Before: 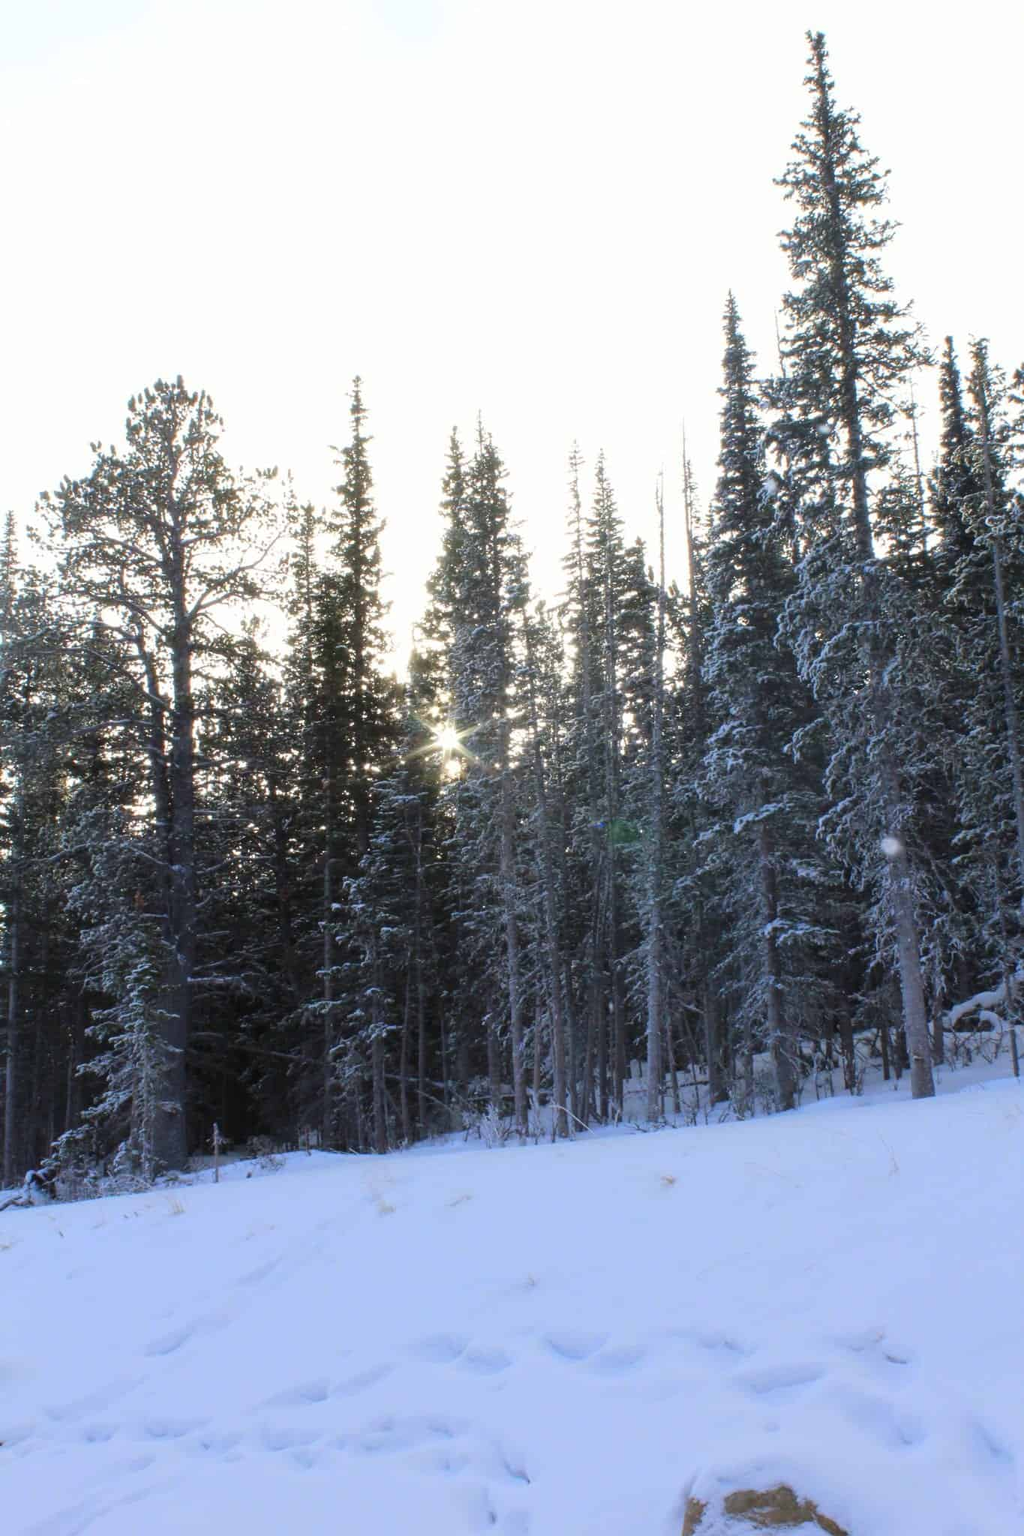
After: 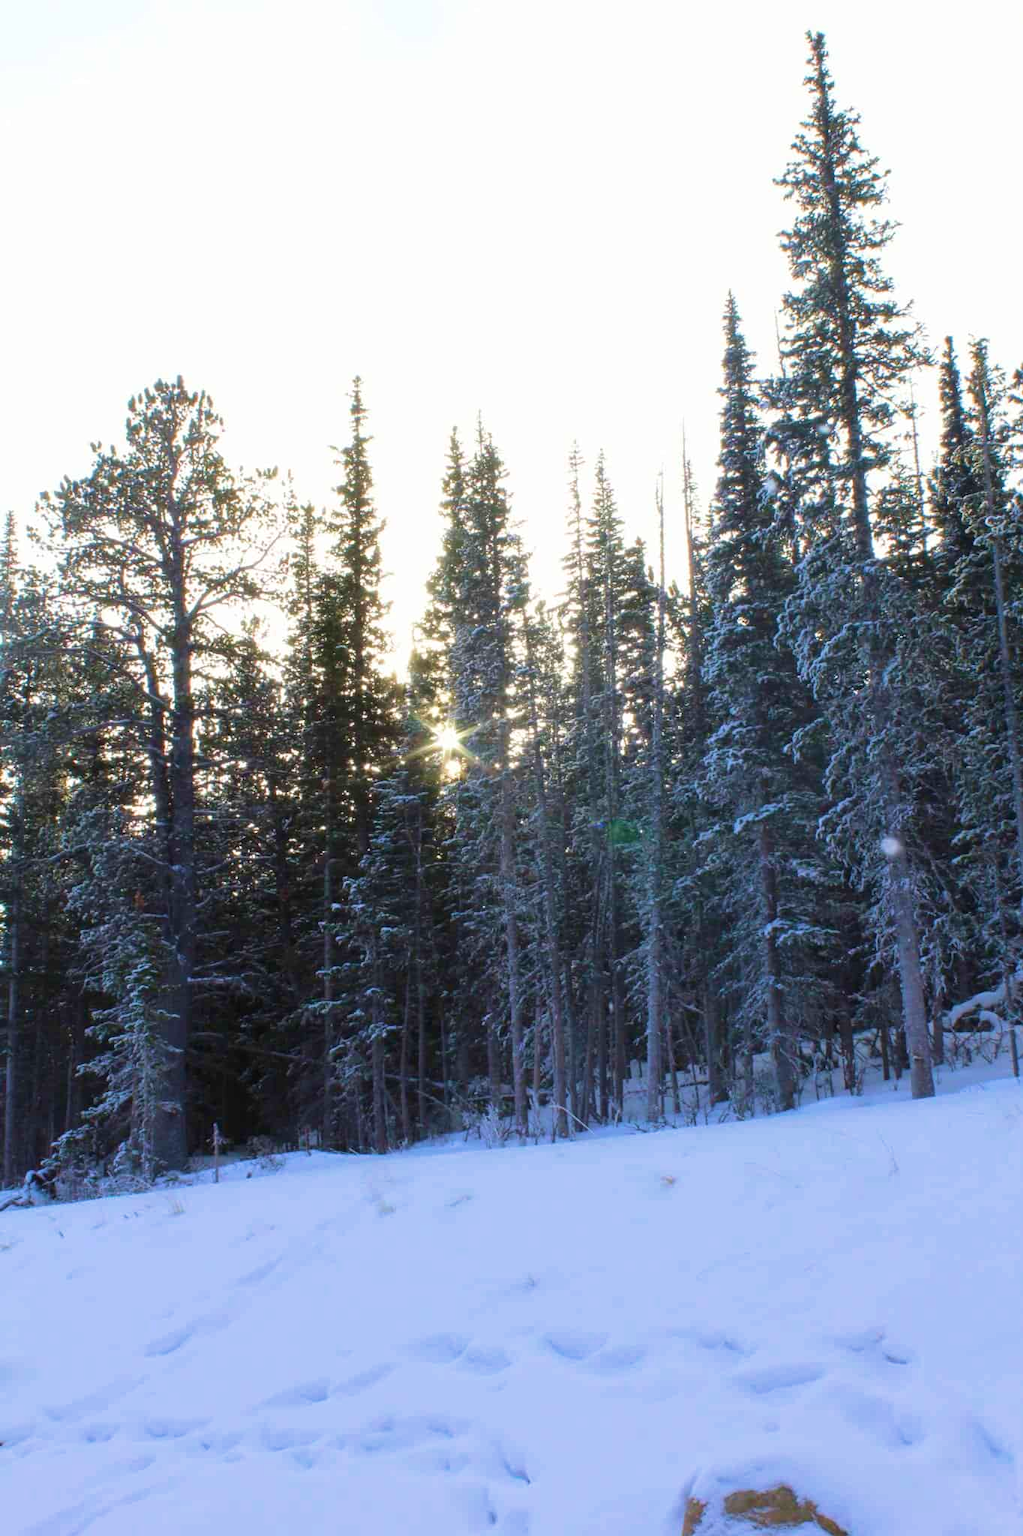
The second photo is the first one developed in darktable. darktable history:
velvia: strength 56.19%
